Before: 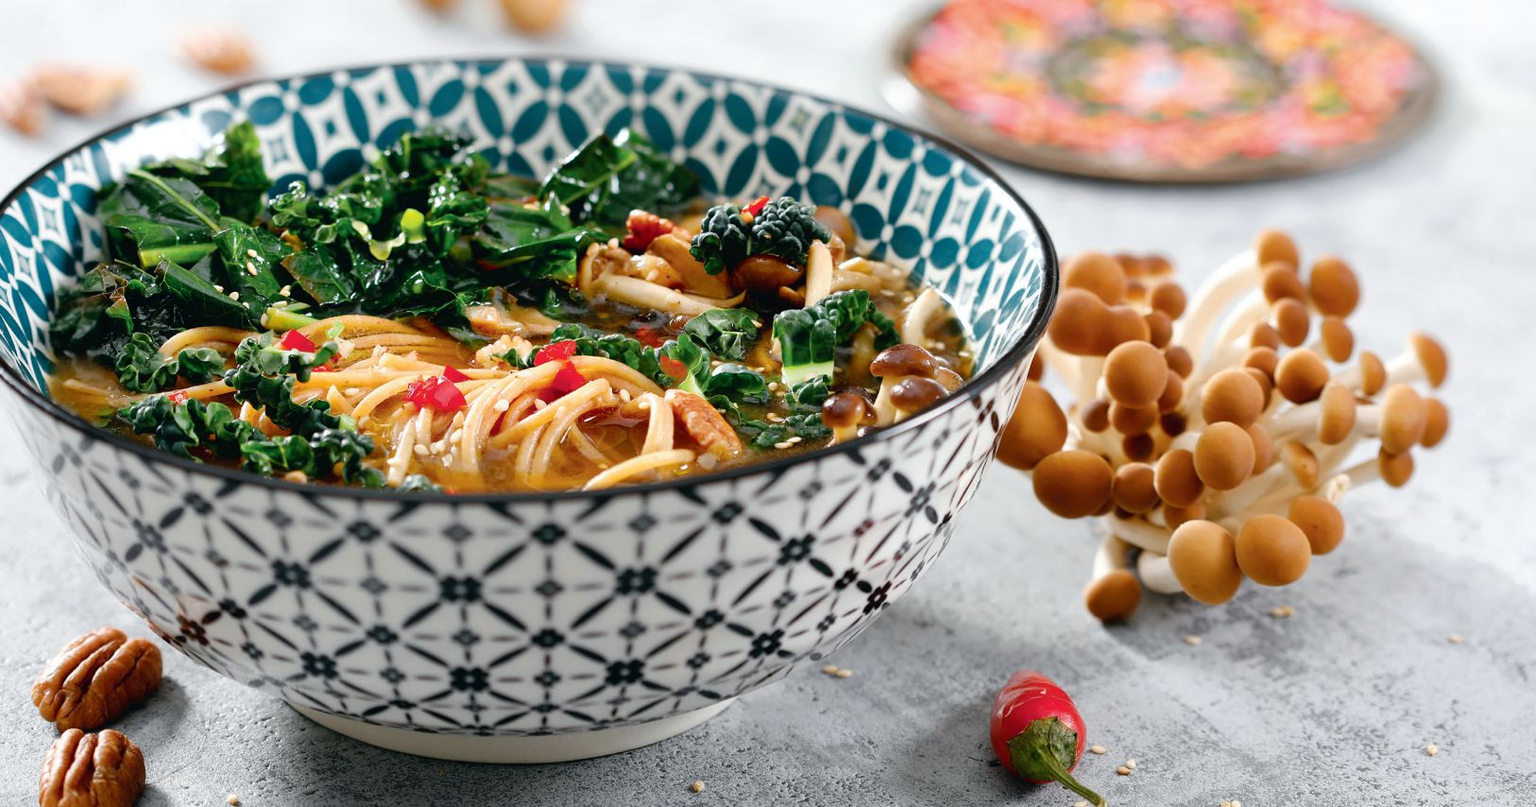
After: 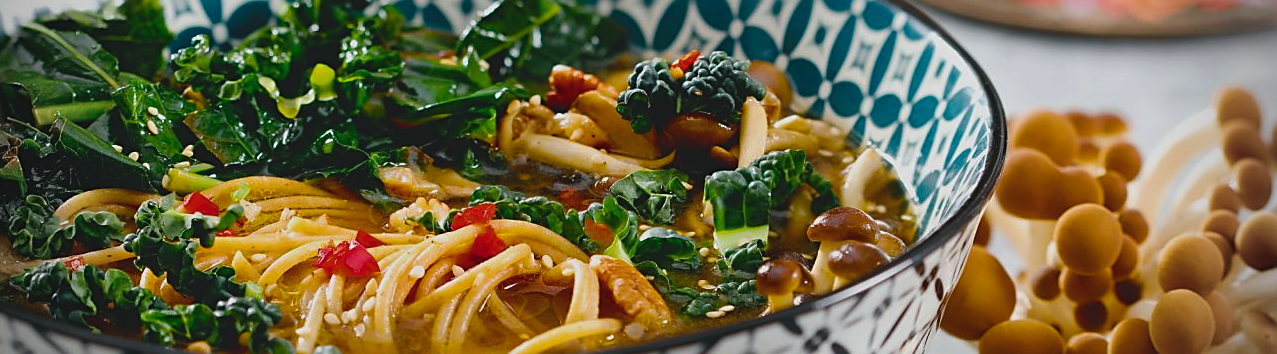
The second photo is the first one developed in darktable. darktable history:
tone equalizer: on, module defaults
contrast brightness saturation: contrast 0.06, brightness -0.01, saturation -0.23
color balance rgb: linear chroma grading › global chroma 25%, perceptual saturation grading › global saturation 50%
exposure: black level correction -0.015, exposure -0.5 EV, compensate highlight preservation false
vignetting: fall-off radius 31.48%, brightness -0.472
crop: left 7.036%, top 18.398%, right 14.379%, bottom 40.043%
sharpen: on, module defaults
